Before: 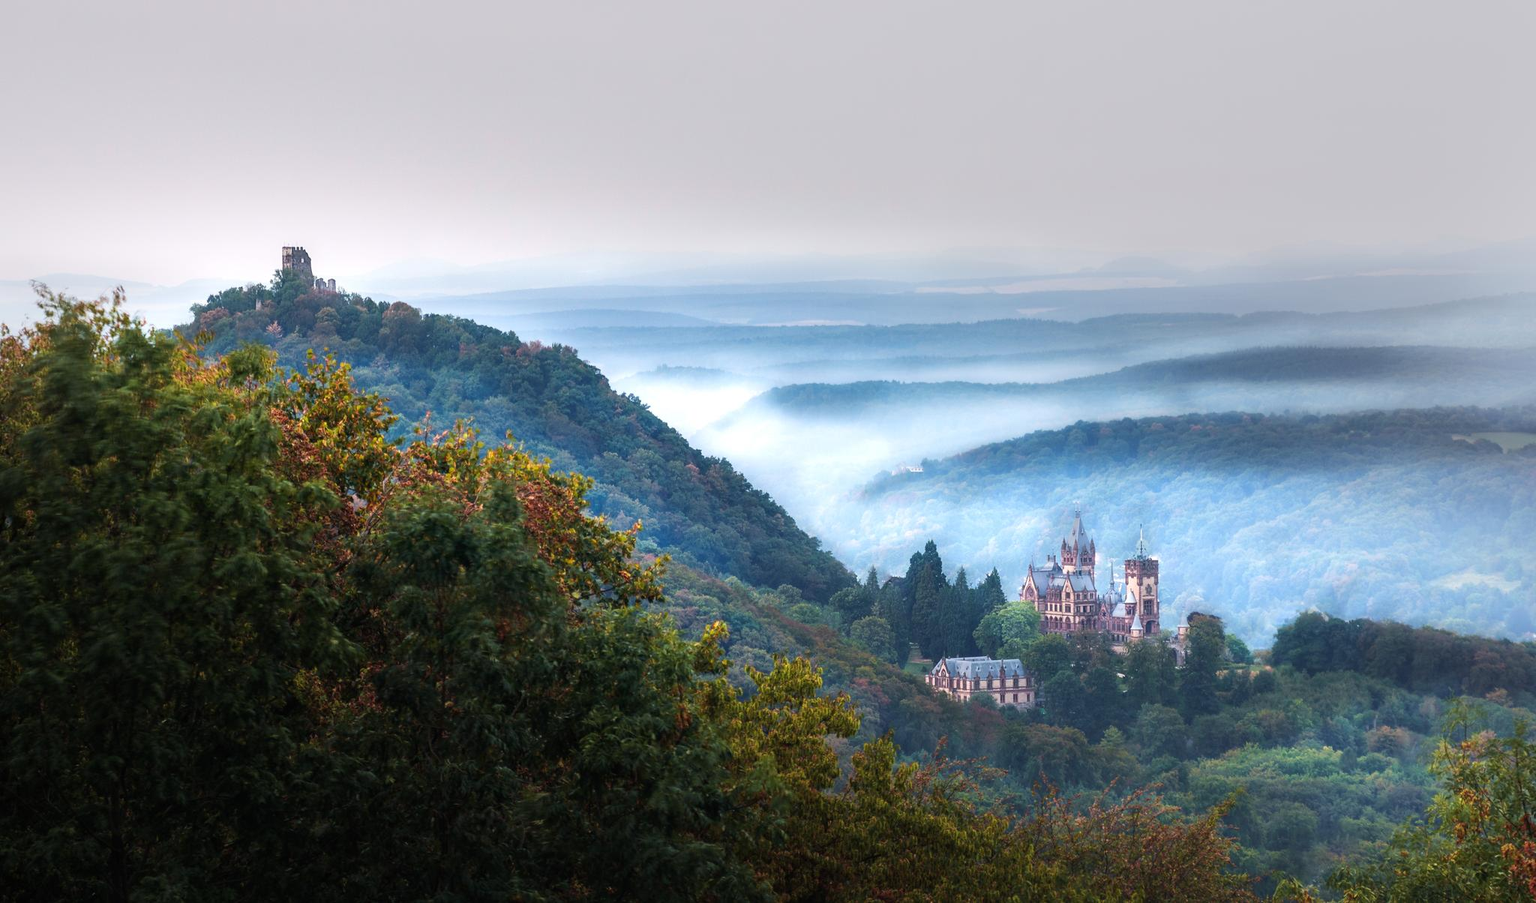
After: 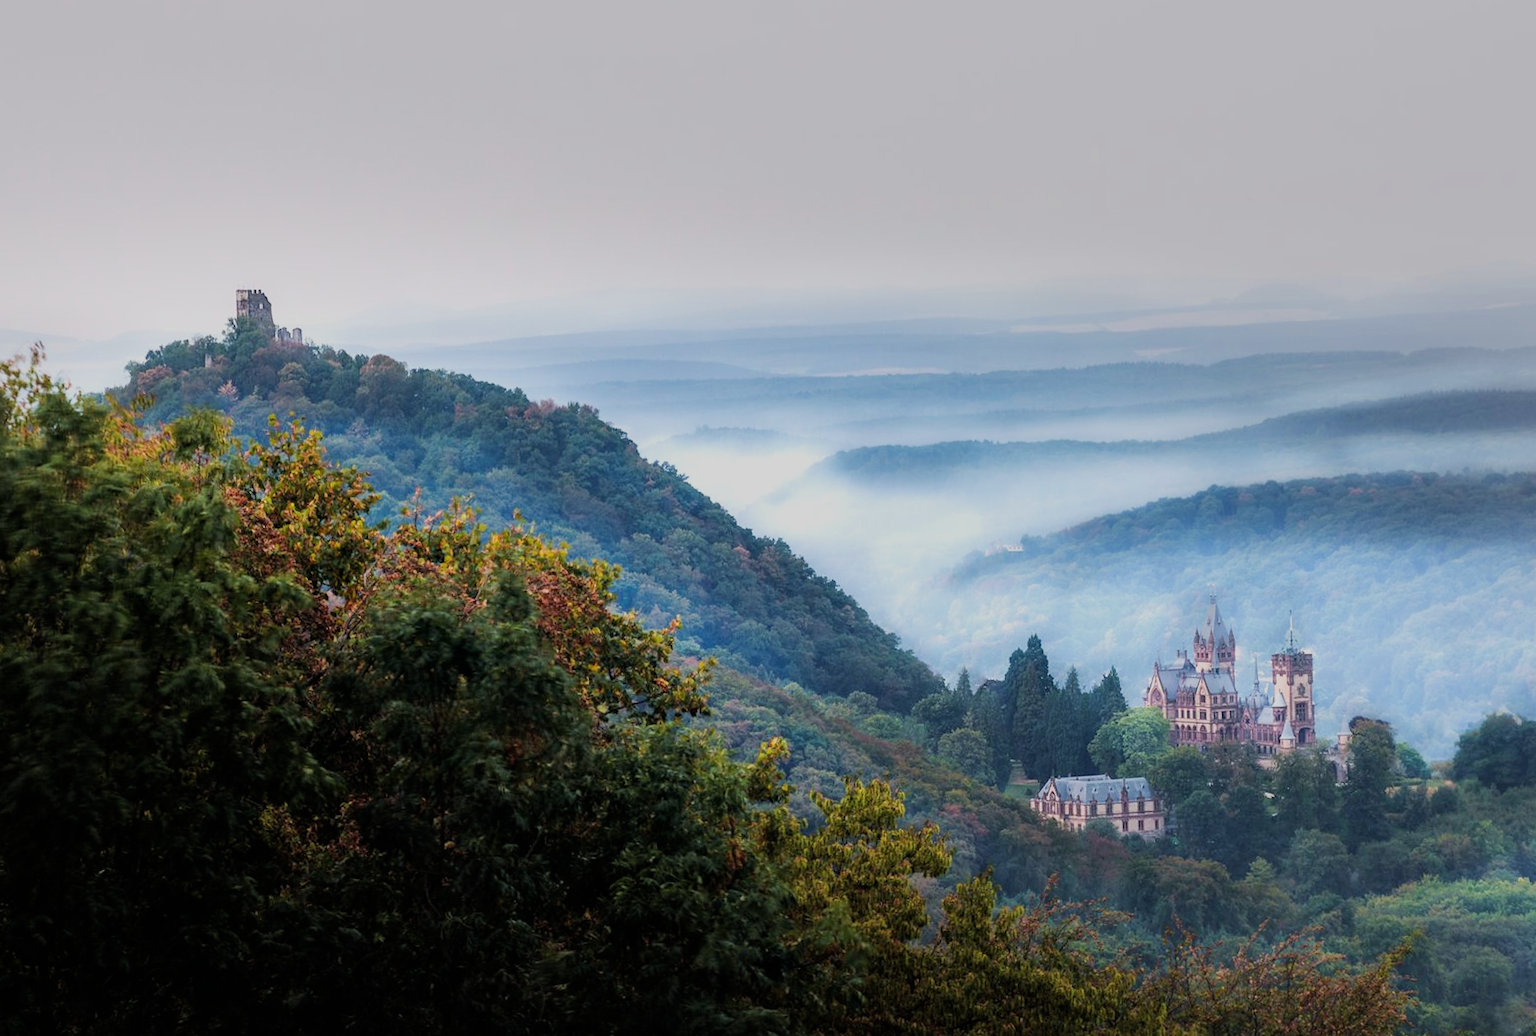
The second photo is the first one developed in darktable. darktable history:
crop and rotate: angle 1°, left 4.281%, top 0.642%, right 11.383%, bottom 2.486%
filmic rgb: black relative exposure -7.65 EV, white relative exposure 4.56 EV, hardness 3.61
